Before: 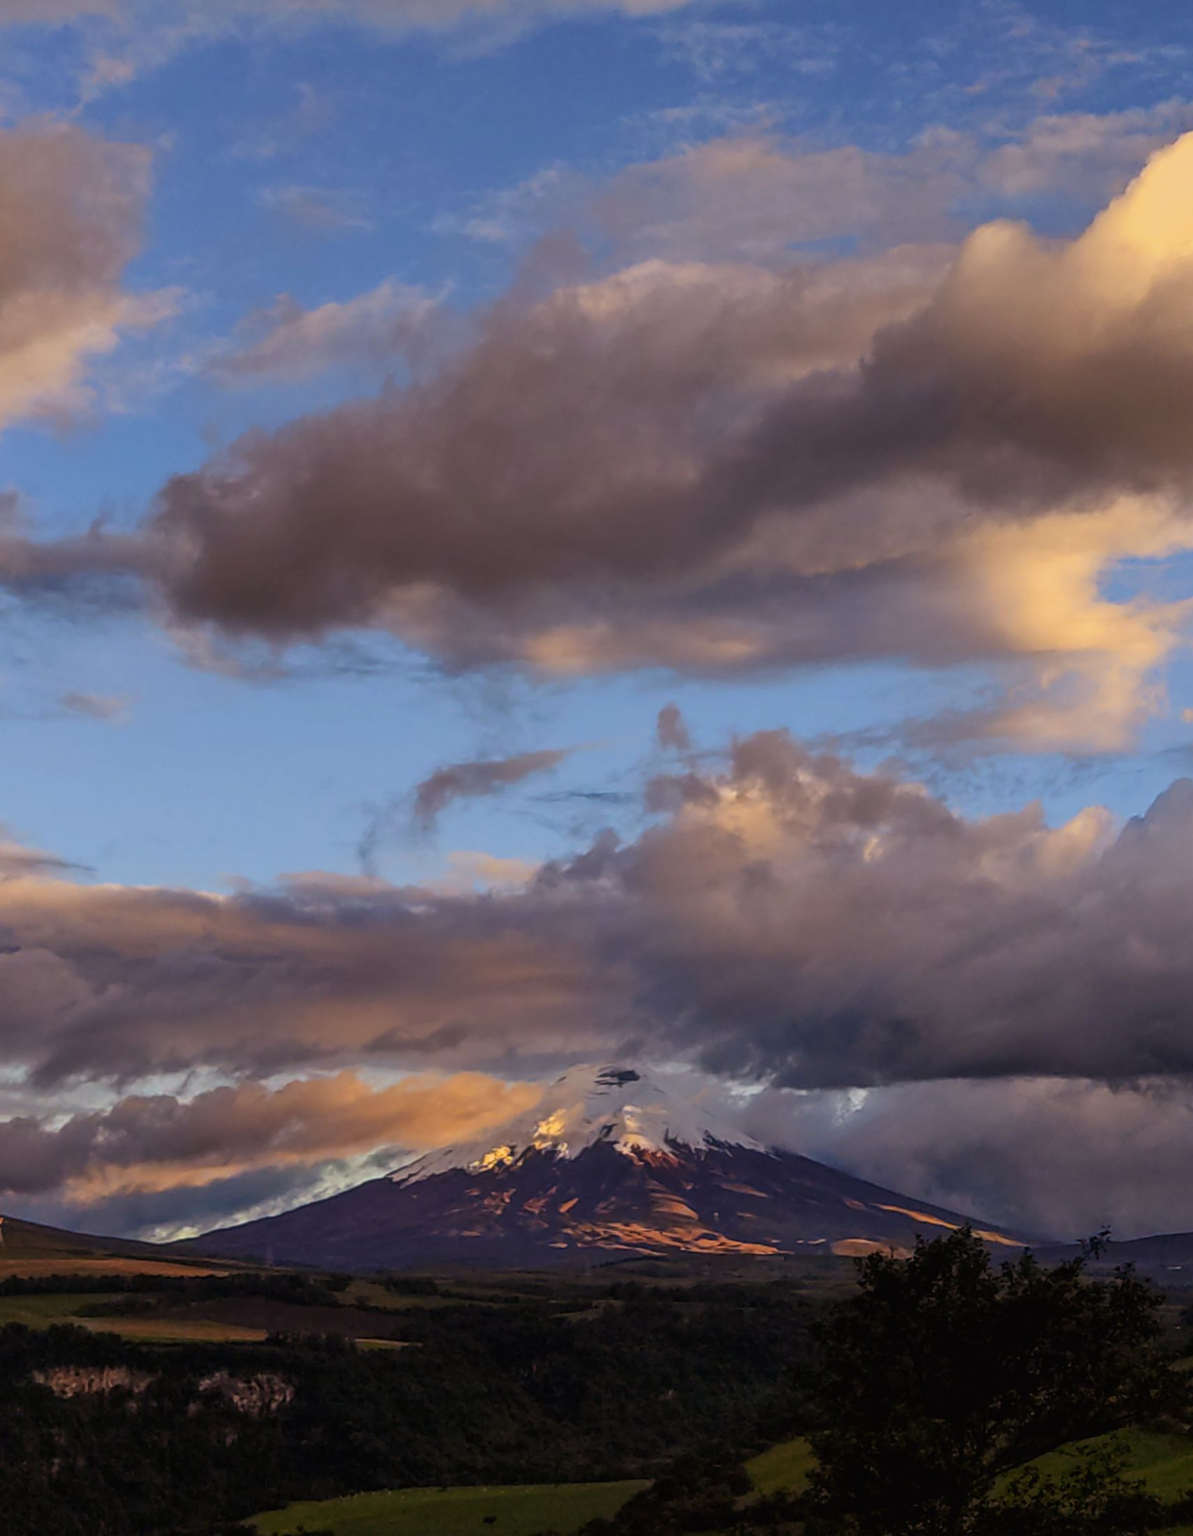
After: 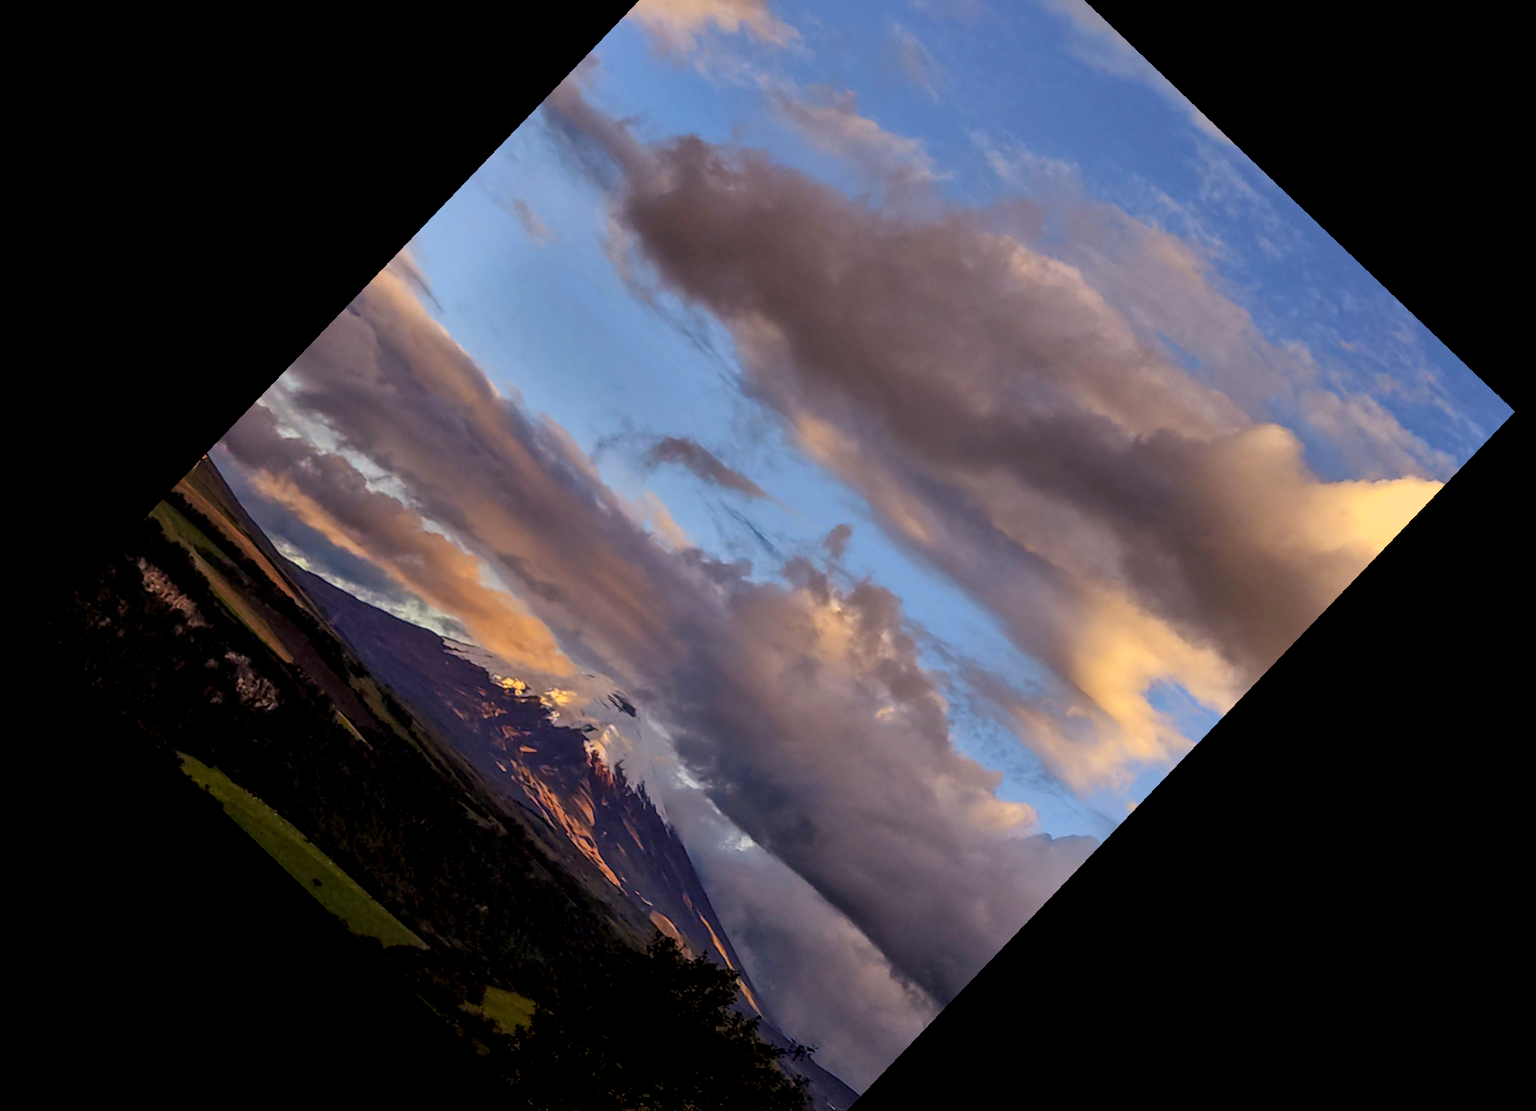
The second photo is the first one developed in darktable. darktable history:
shadows and highlights: shadows 20.91, highlights -82.73, soften with gaussian
exposure: black level correction 0.005, exposure 0.286 EV, compensate highlight preservation false
crop and rotate: angle -46.26°, top 16.234%, right 0.912%, bottom 11.704%
rotate and perspective: rotation -2.56°, automatic cropping off
